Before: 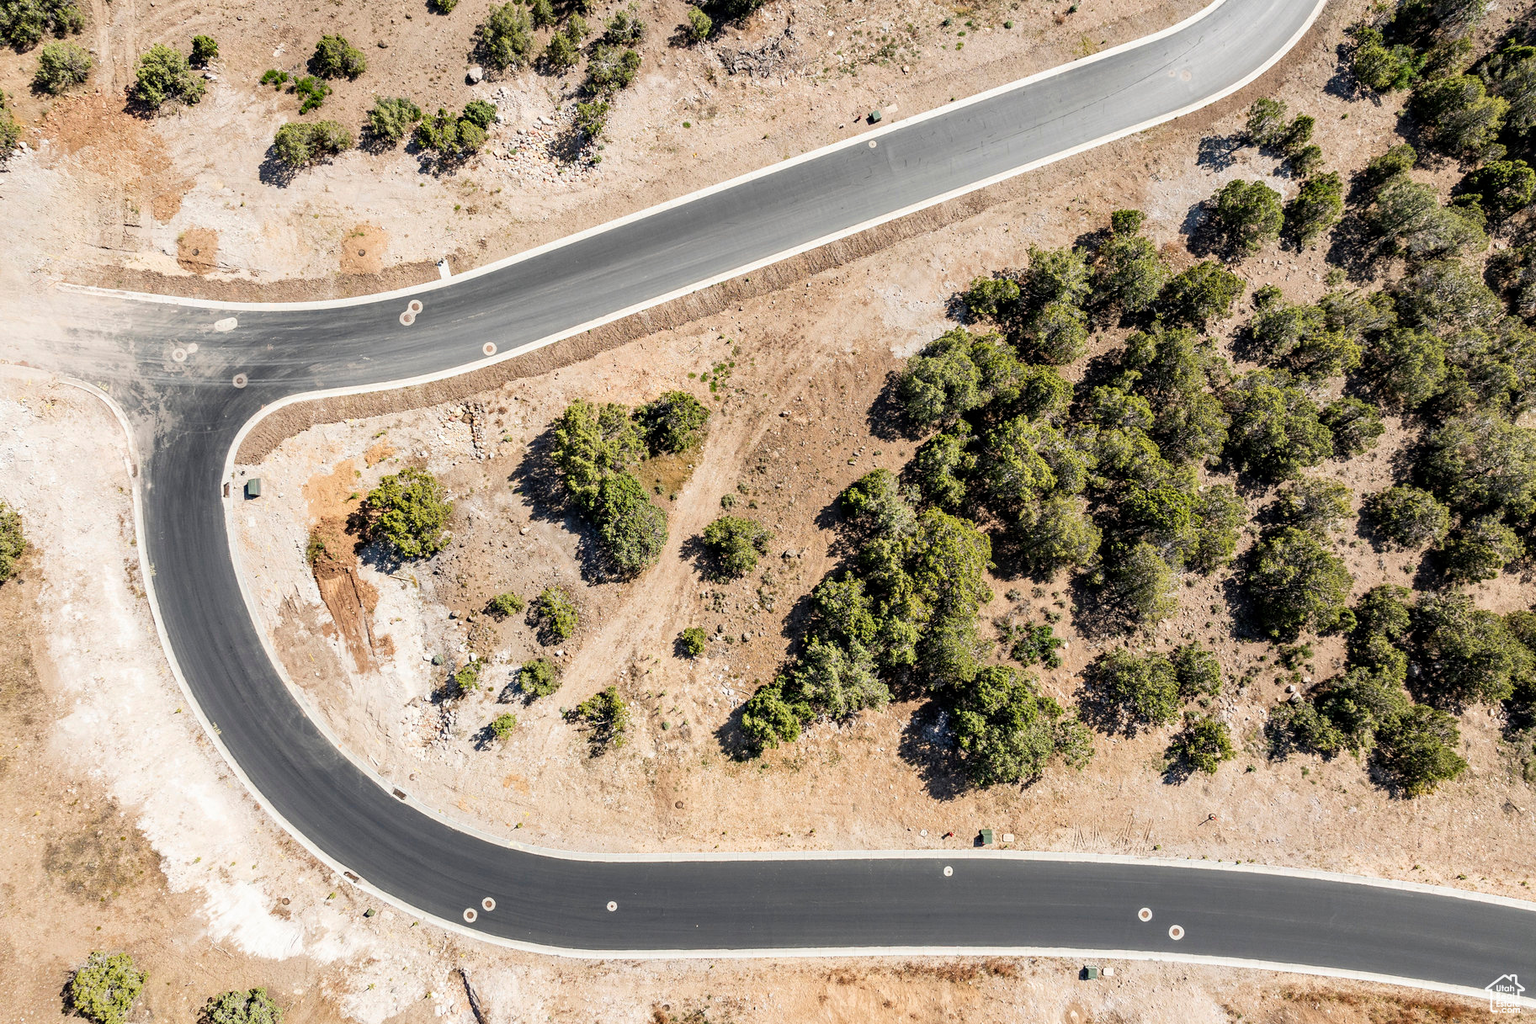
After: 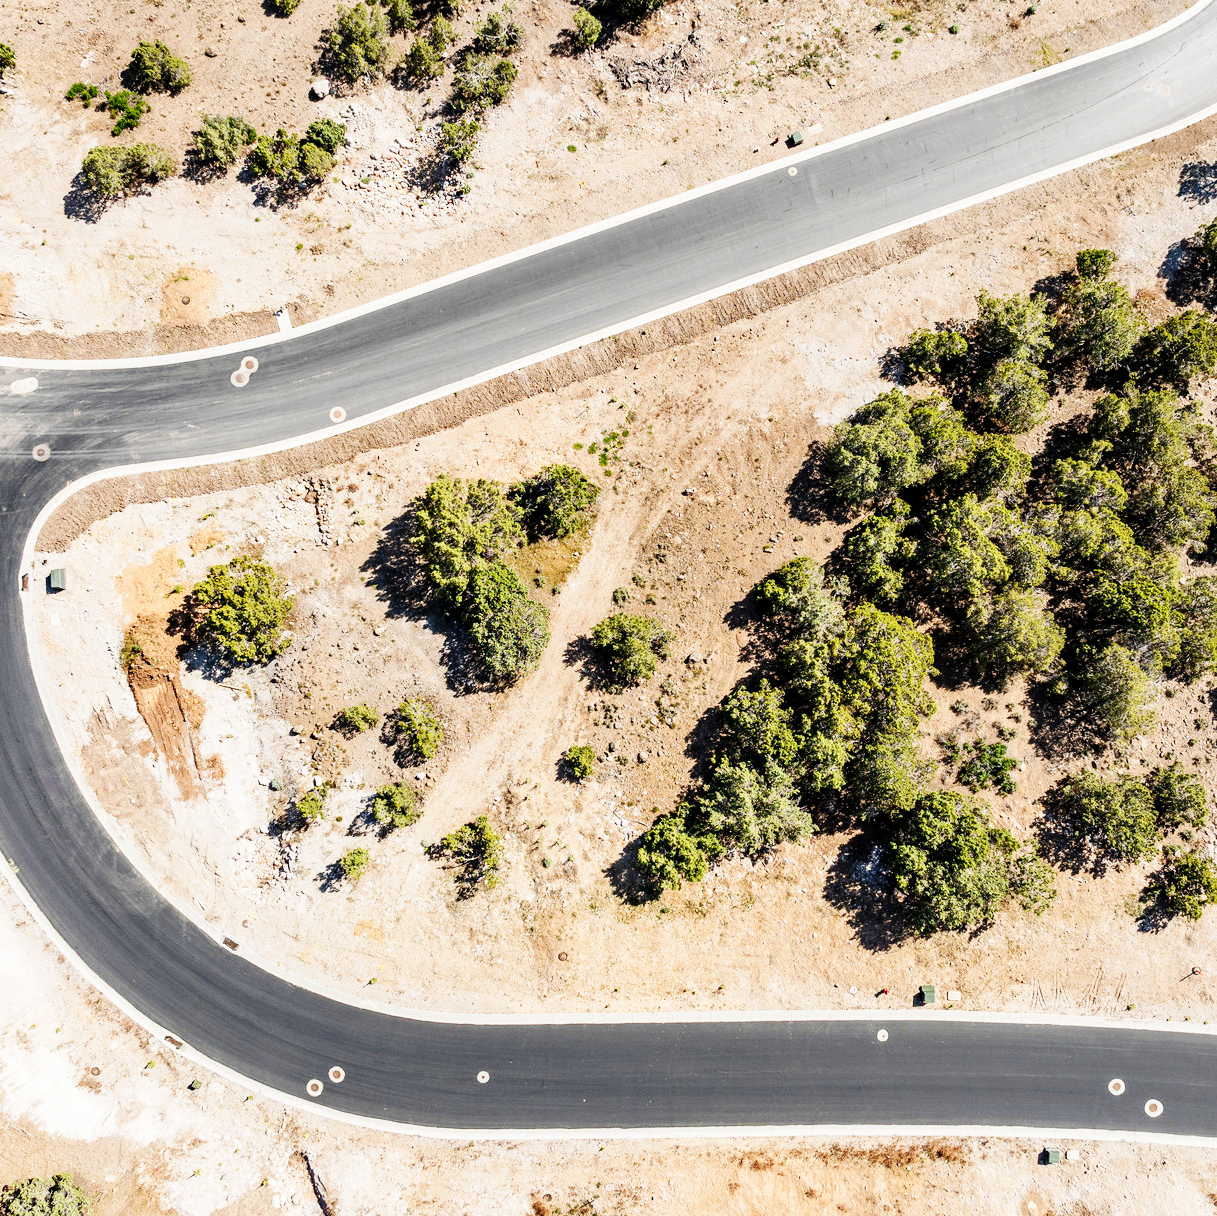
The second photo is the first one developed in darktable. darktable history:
base curve: curves: ch0 [(0, 0) (0.032, 0.025) (0.121, 0.166) (0.206, 0.329) (0.605, 0.79) (1, 1)], preserve colors none
crop and rotate: left 13.4%, right 19.884%
